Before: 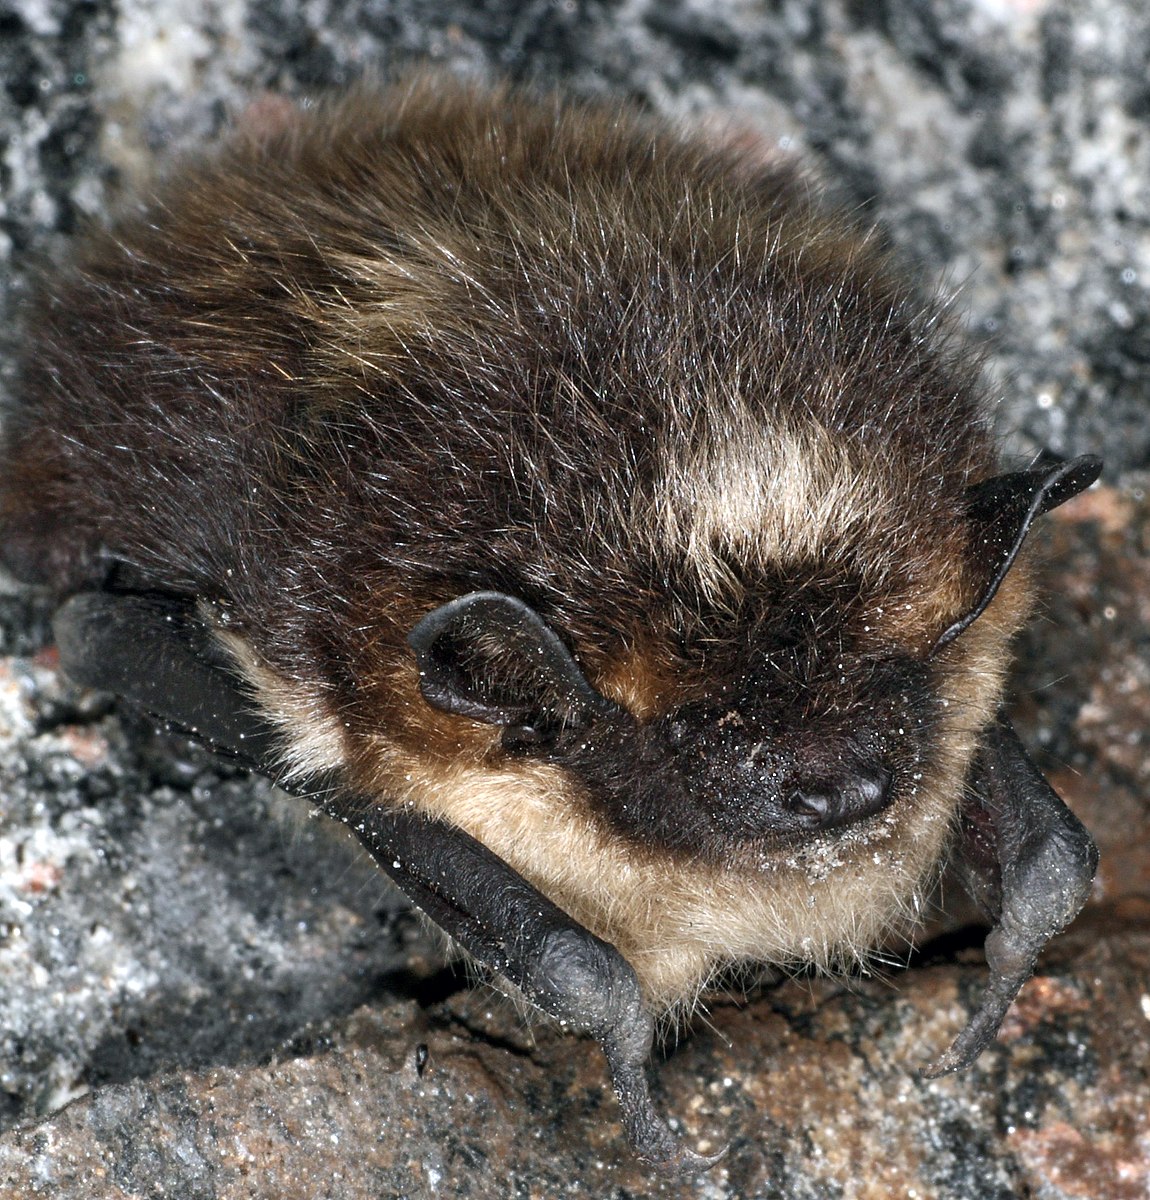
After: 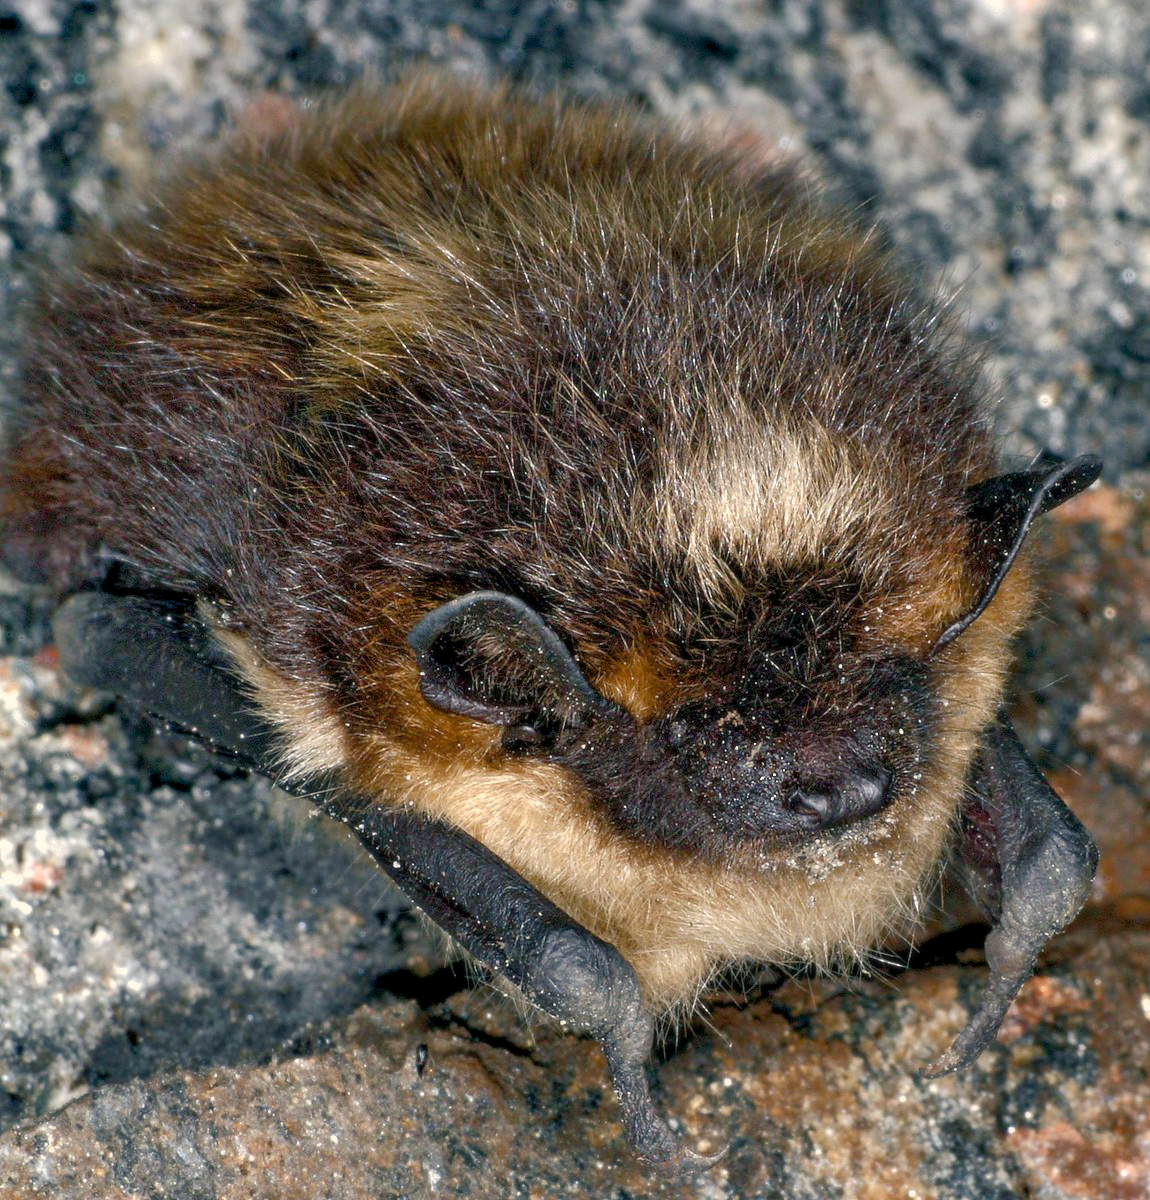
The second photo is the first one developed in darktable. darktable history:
color balance rgb: shadows lift › chroma 3%, shadows lift › hue 240.84°, highlights gain › chroma 3%, highlights gain › hue 73.2°, global offset › luminance -0.5%, perceptual saturation grading › global saturation 20%, perceptual saturation grading › highlights -25%, perceptual saturation grading › shadows 50%, global vibrance 25.26%
shadows and highlights: on, module defaults
soften: size 10%, saturation 50%, brightness 0.2 EV, mix 10%
